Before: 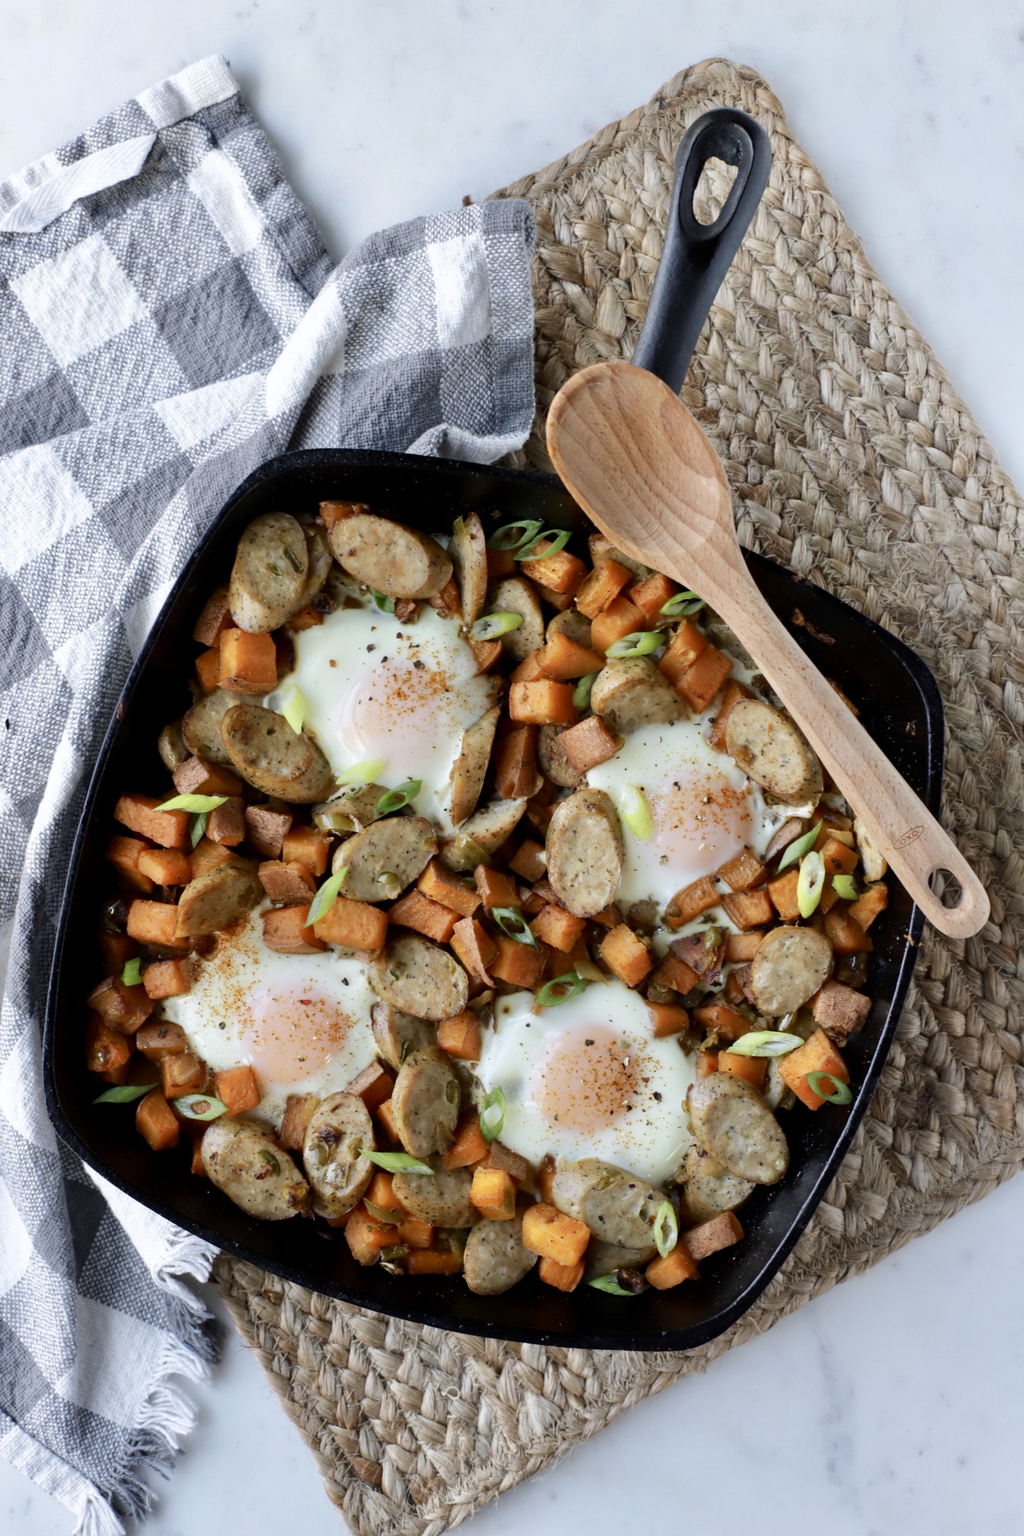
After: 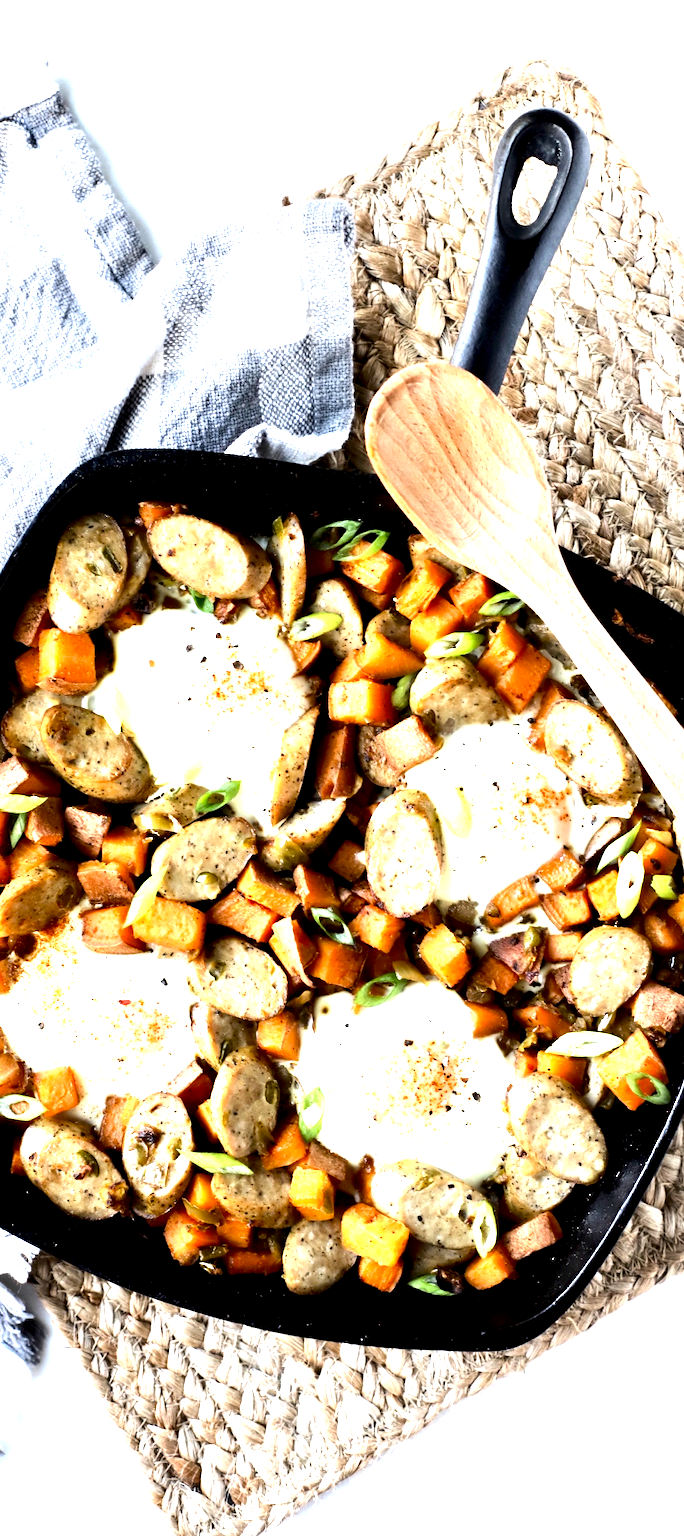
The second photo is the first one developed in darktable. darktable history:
sharpen: radius 2.883, amount 0.868, threshold 47.523
tone equalizer: -8 EV -1.08 EV, -7 EV -1.01 EV, -6 EV -0.867 EV, -5 EV -0.578 EV, -3 EV 0.578 EV, -2 EV 0.867 EV, -1 EV 1.01 EV, +0 EV 1.08 EV, edges refinement/feathering 500, mask exposure compensation -1.57 EV, preserve details no
exposure: black level correction 0.008, exposure 0.979 EV, compensate highlight preservation false
crop and rotate: left 17.732%, right 15.423%
